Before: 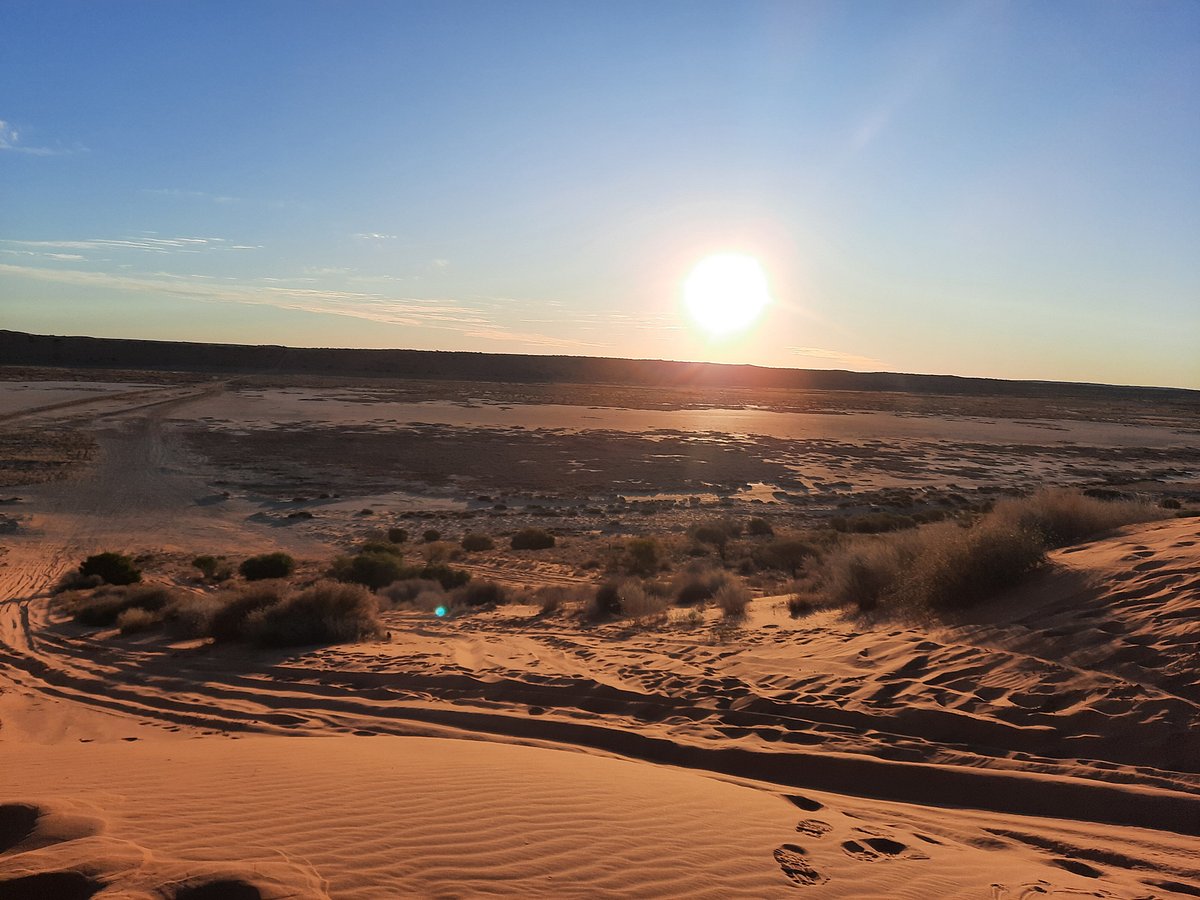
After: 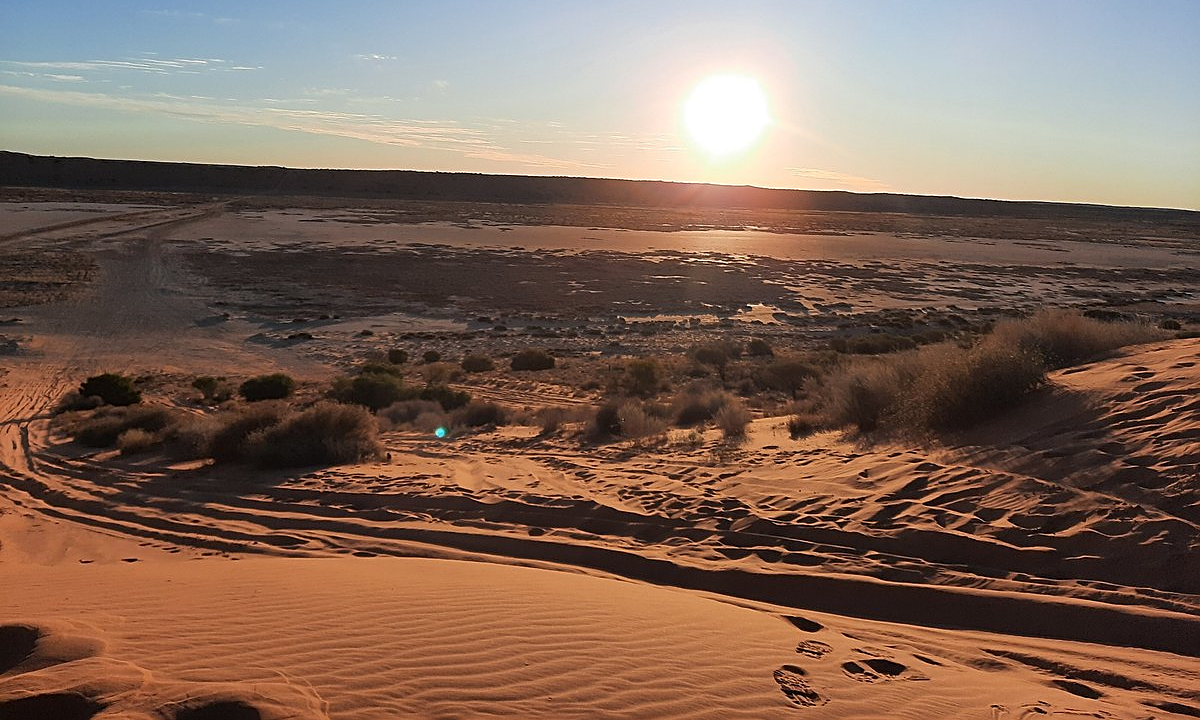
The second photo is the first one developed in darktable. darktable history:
contrast equalizer: y [[0.5 ×6], [0.5 ×6], [0.5, 0.5, 0.501, 0.545, 0.707, 0.863], [0 ×6], [0 ×6]]
sharpen: on, module defaults
crop and rotate: top 19.897%
